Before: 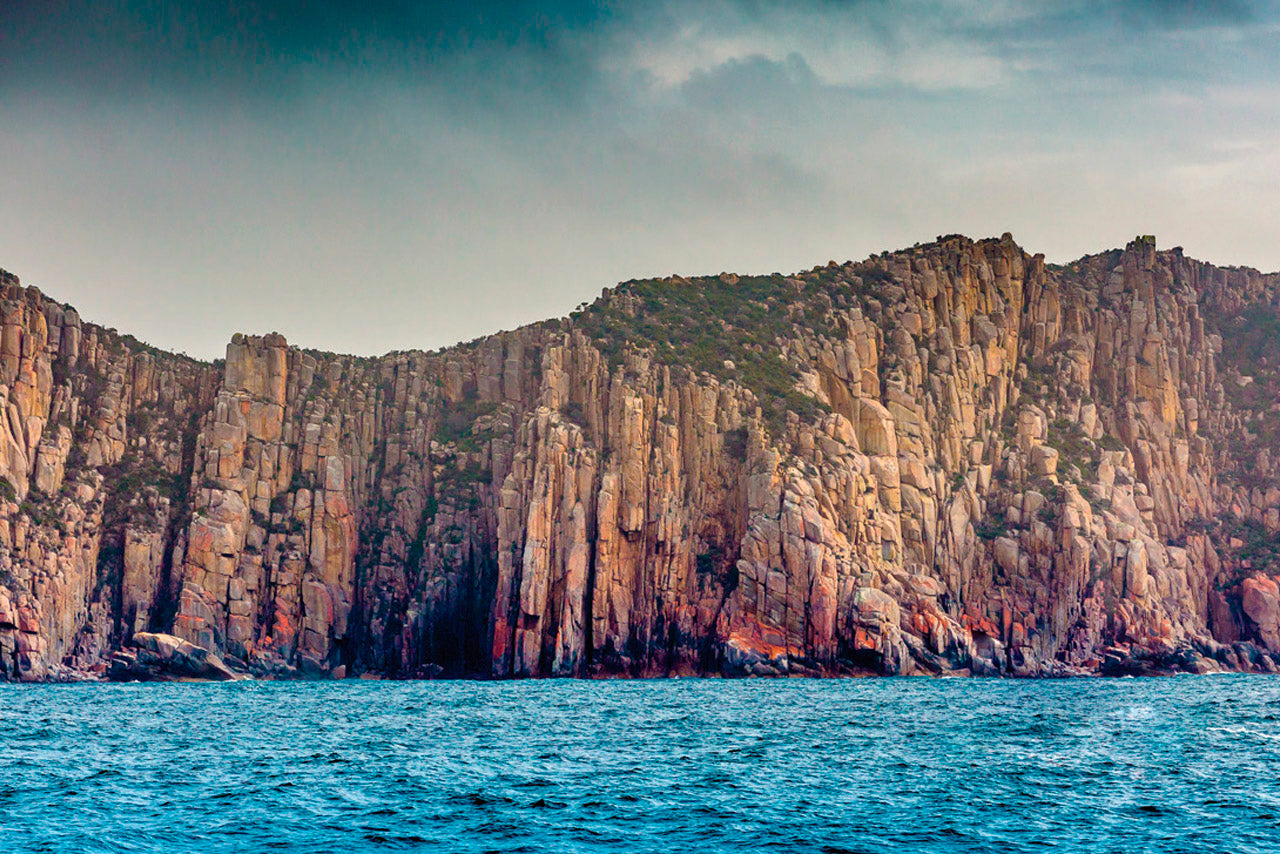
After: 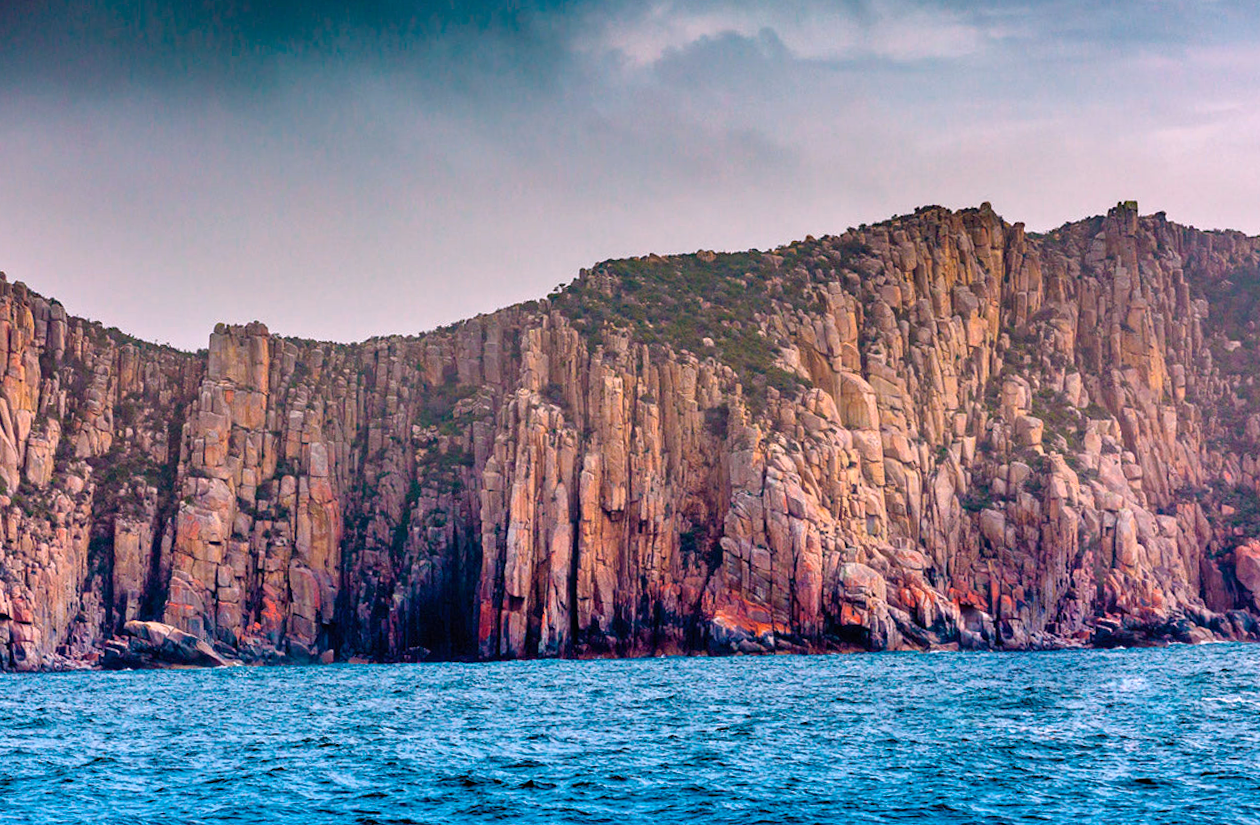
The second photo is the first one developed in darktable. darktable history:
rotate and perspective: rotation -1.32°, lens shift (horizontal) -0.031, crop left 0.015, crop right 0.985, crop top 0.047, crop bottom 0.982
white balance: red 1.066, blue 1.119
